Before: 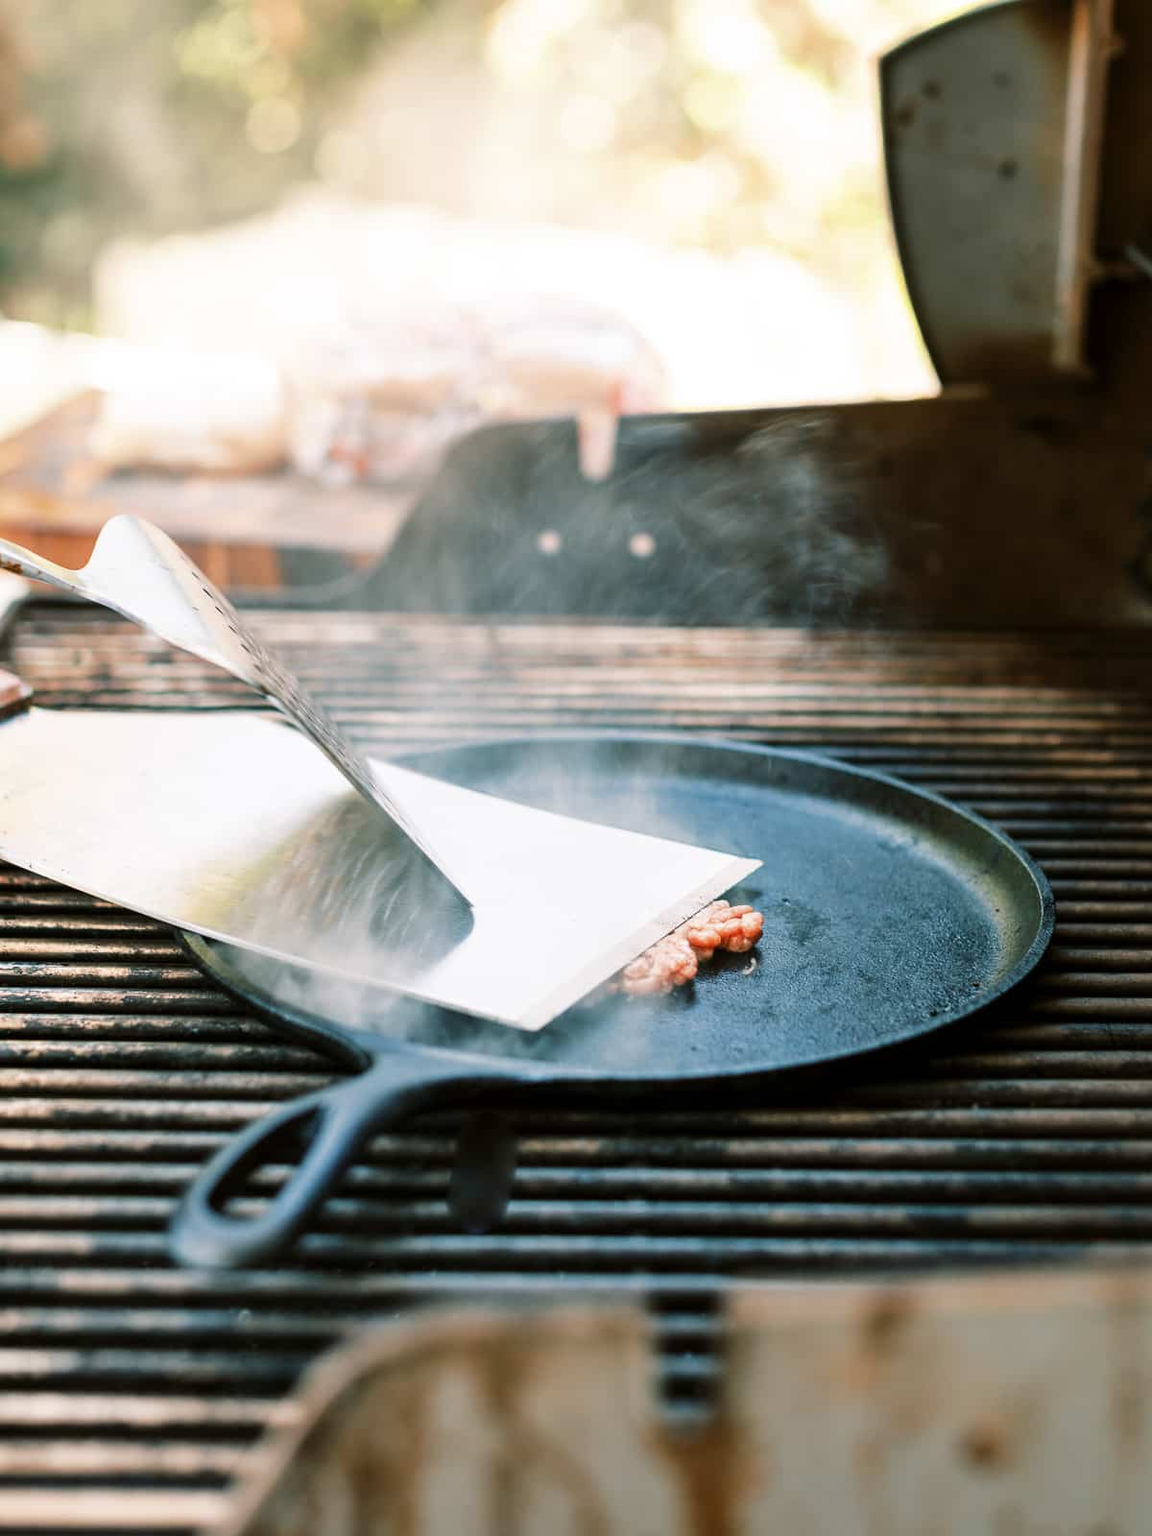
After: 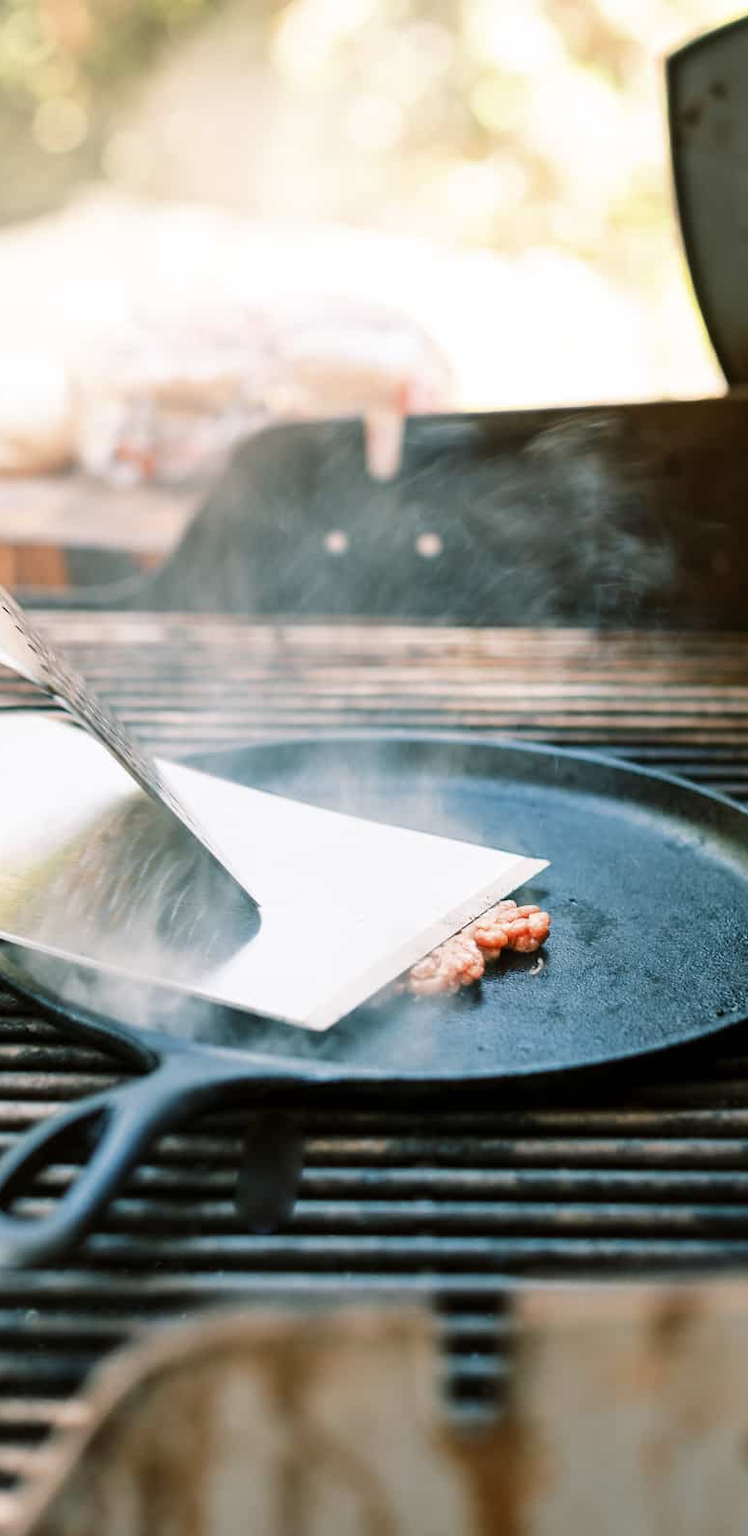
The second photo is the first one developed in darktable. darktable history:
crop and rotate: left 18.575%, right 16.392%
